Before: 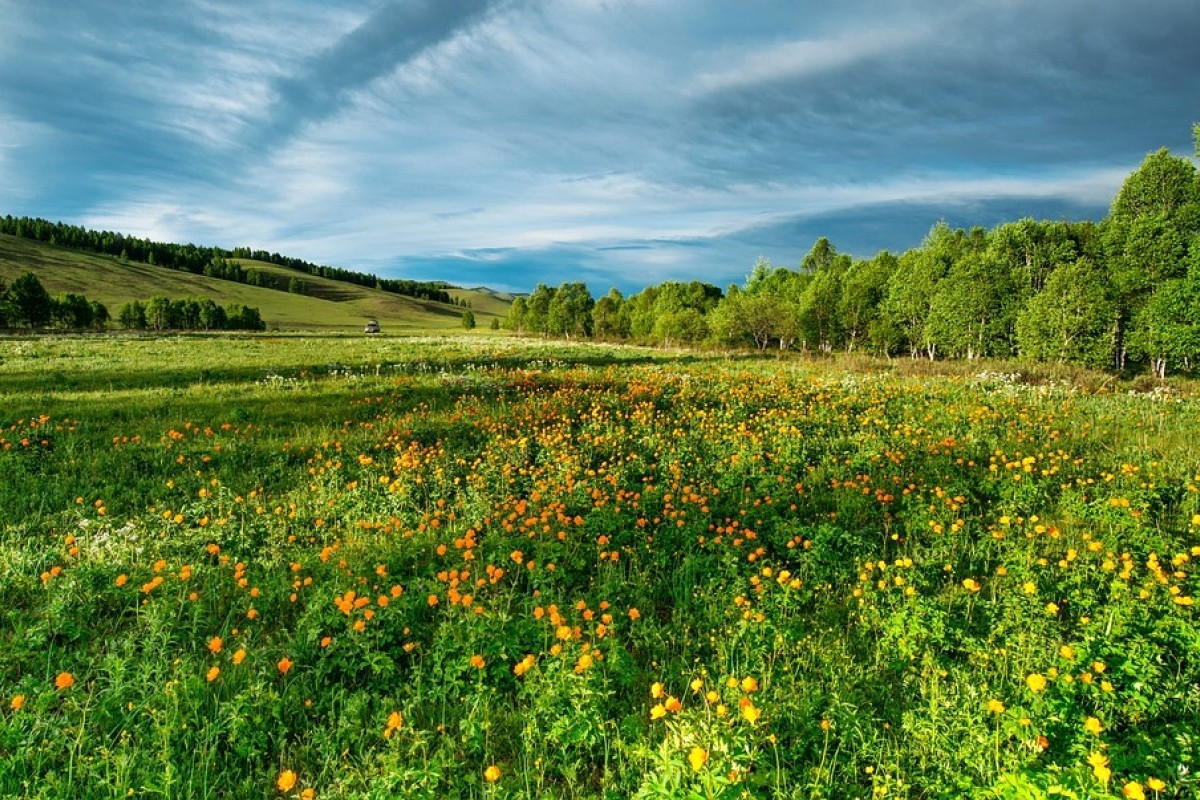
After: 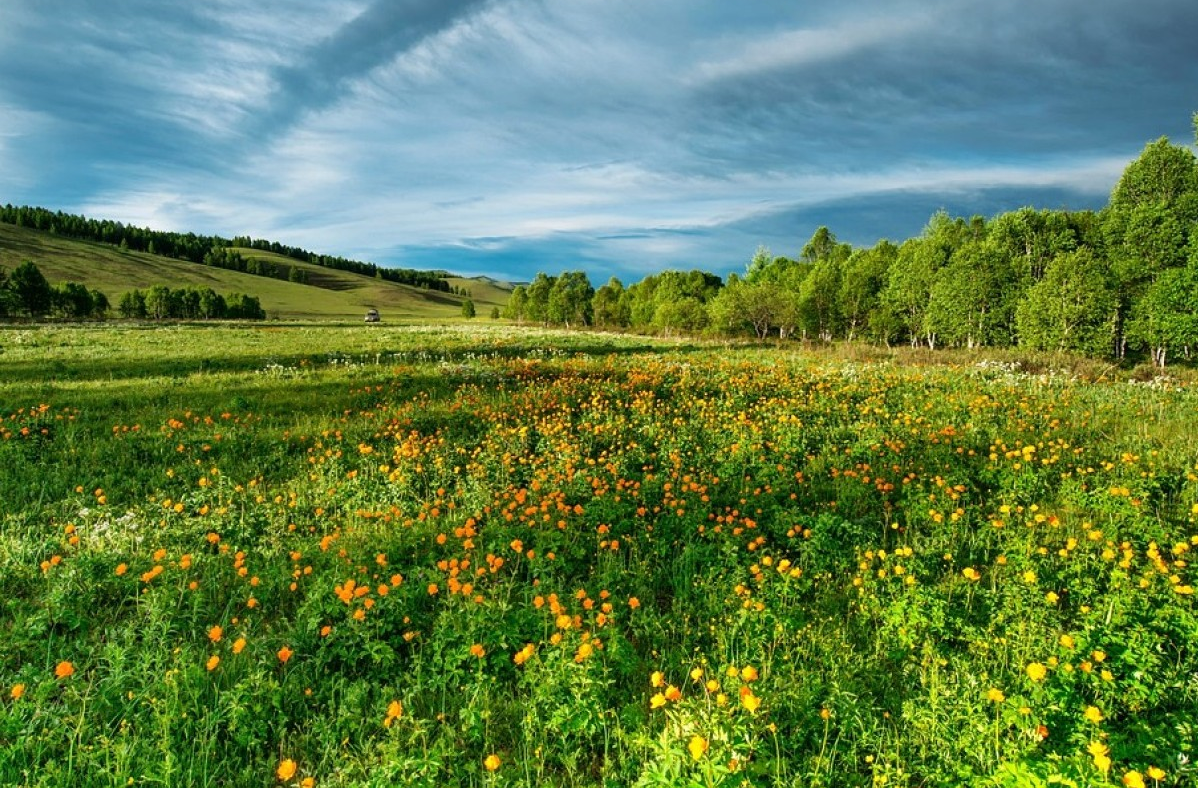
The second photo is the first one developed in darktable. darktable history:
shadows and highlights: radius 264.52, soften with gaussian
crop: top 1.456%, right 0.12%
